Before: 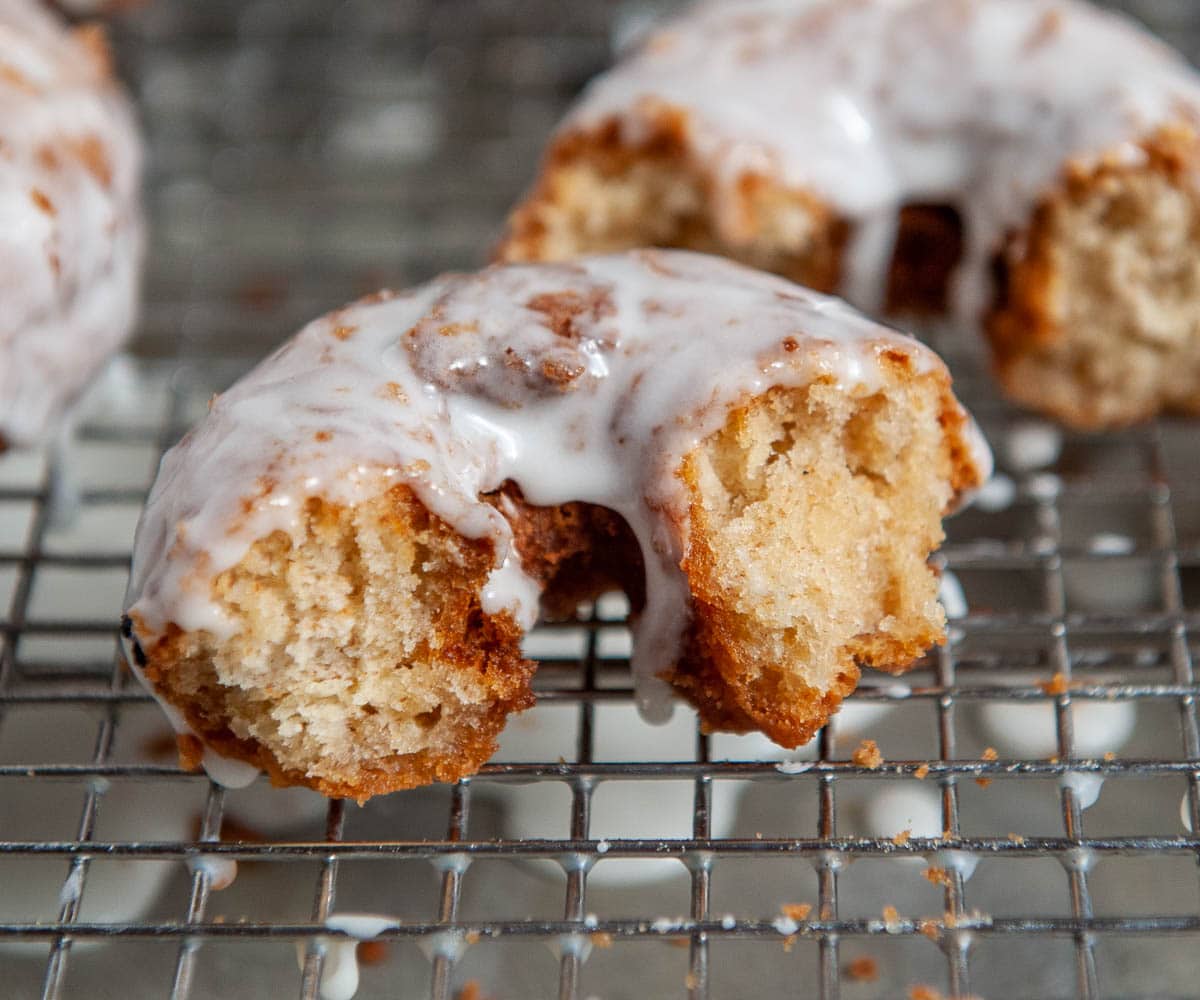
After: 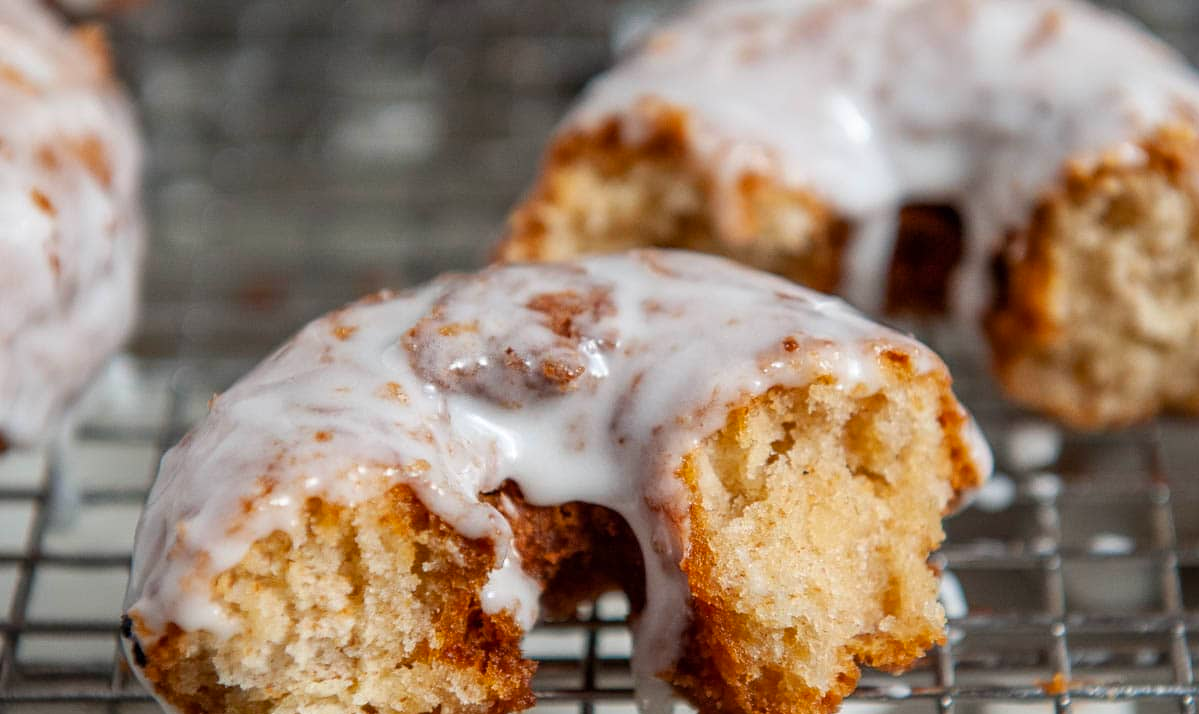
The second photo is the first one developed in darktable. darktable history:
color balance rgb: perceptual saturation grading › global saturation 10%, global vibrance 10%
crop: bottom 28.576%
